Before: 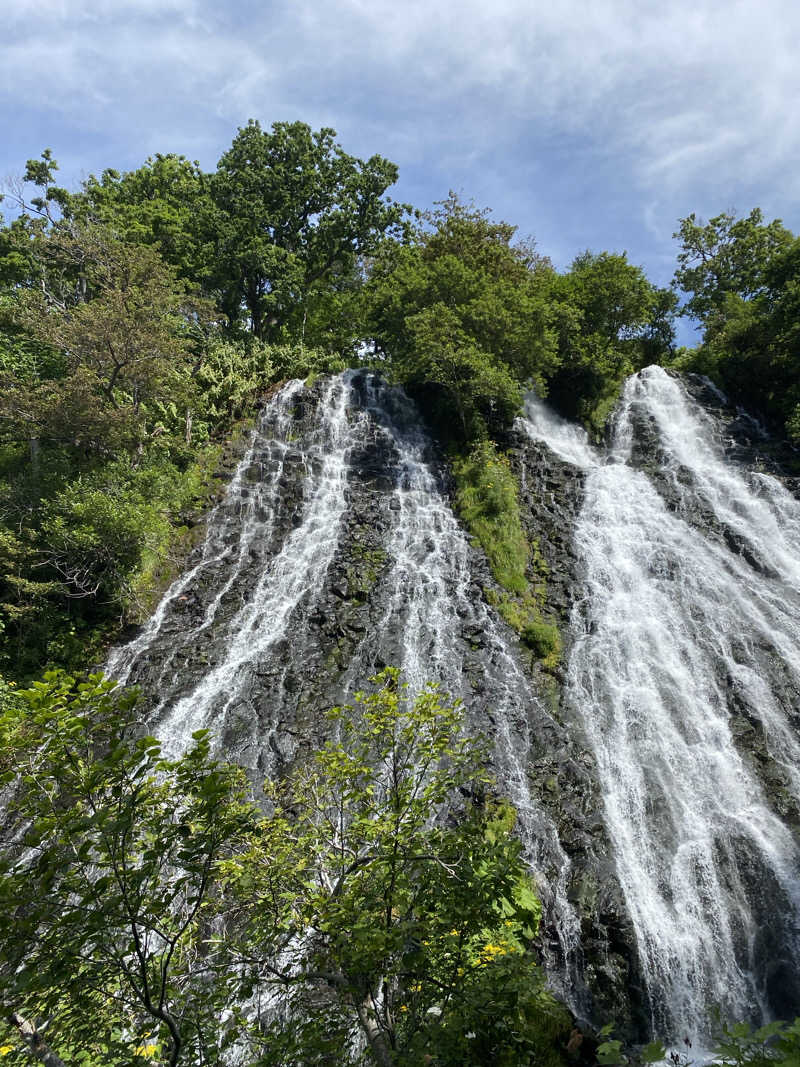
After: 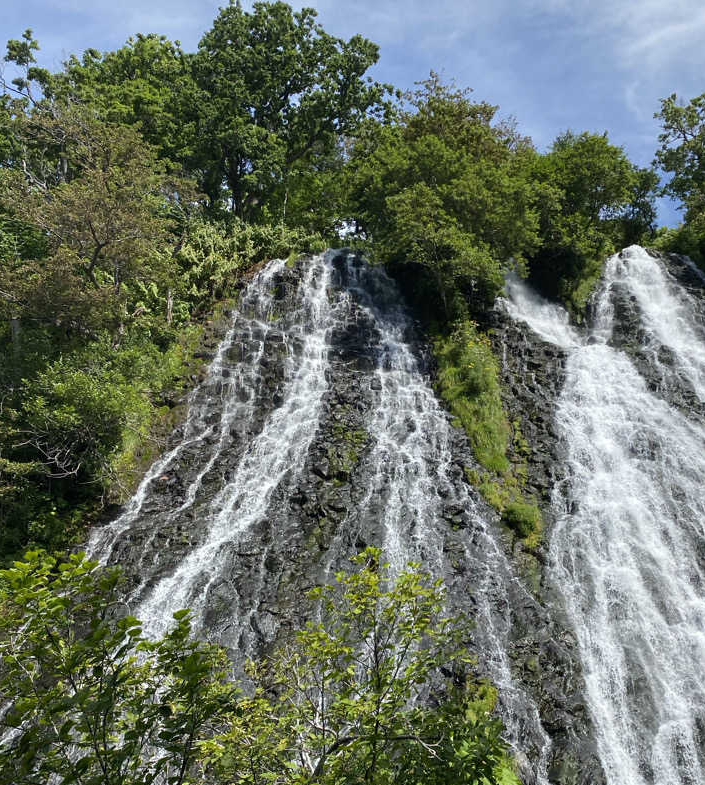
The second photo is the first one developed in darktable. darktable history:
crop and rotate: left 2.438%, top 11.252%, right 9.355%, bottom 15.119%
